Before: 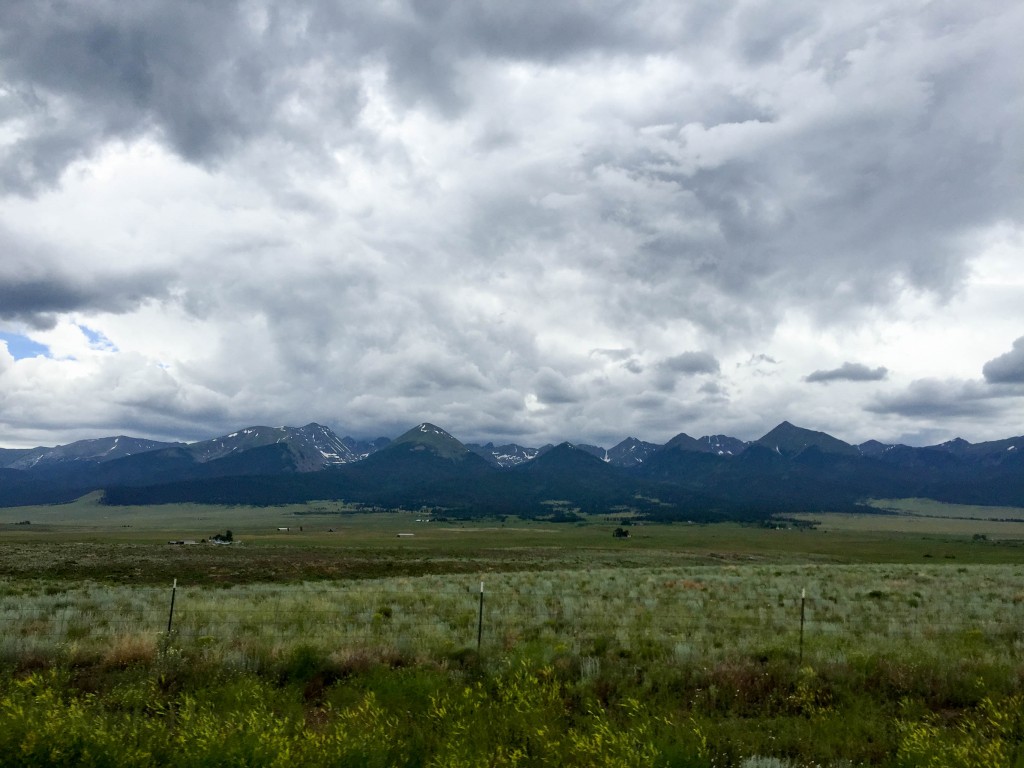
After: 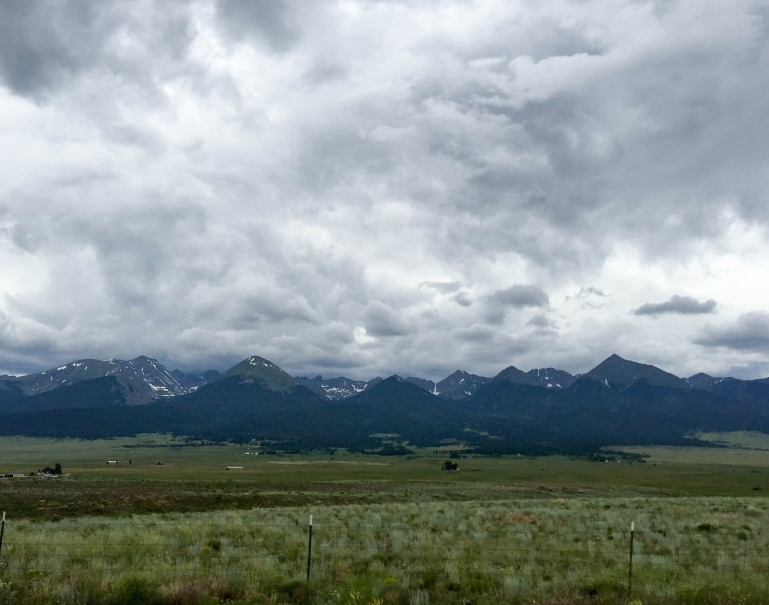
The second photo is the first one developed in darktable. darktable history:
contrast brightness saturation: contrast 0.015, saturation -0.05
crop: left 16.7%, top 8.741%, right 8.164%, bottom 12.452%
